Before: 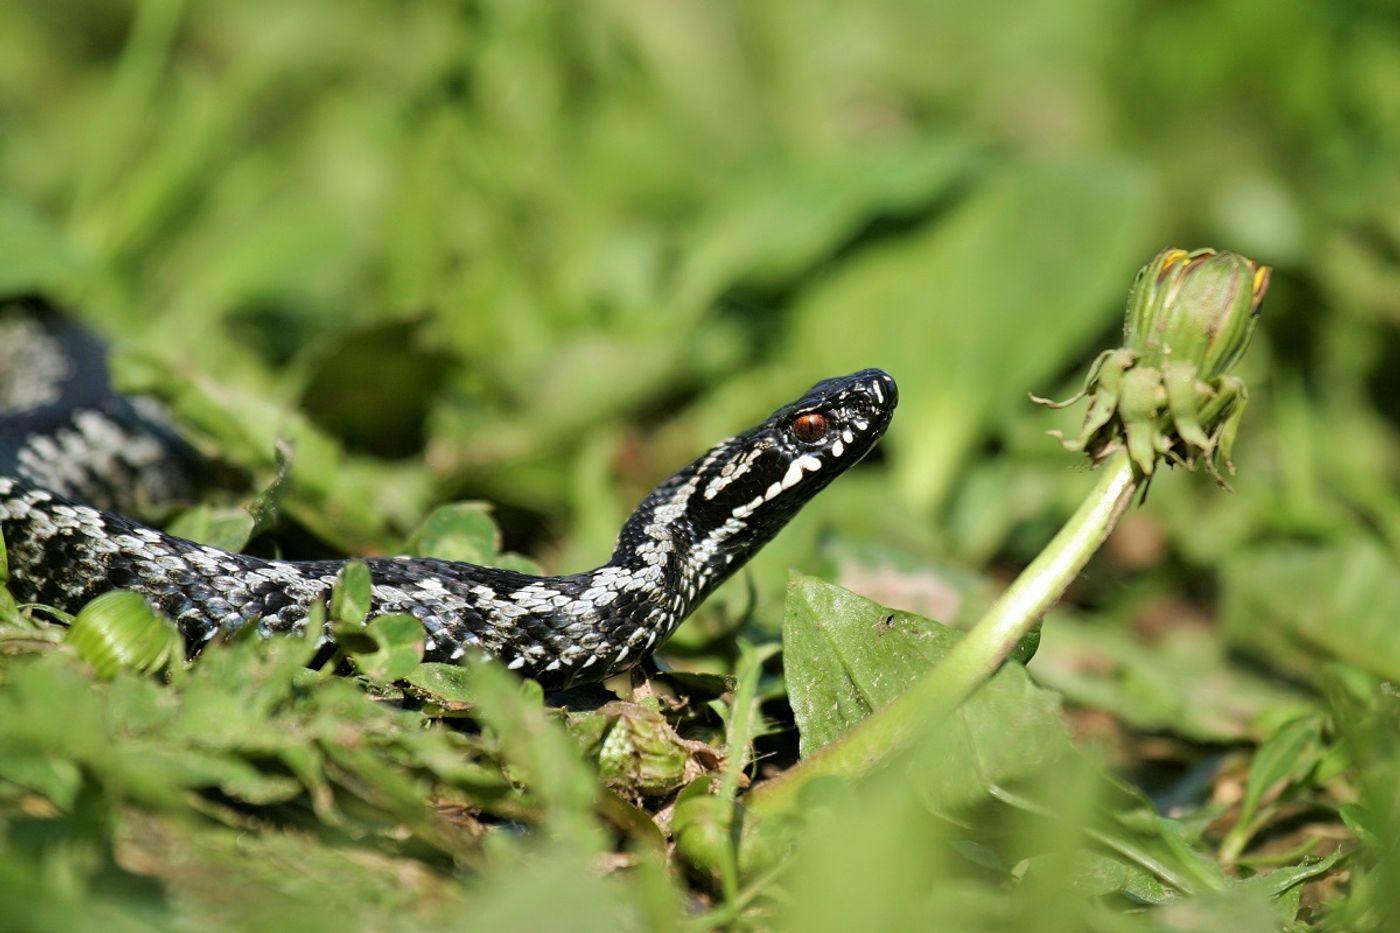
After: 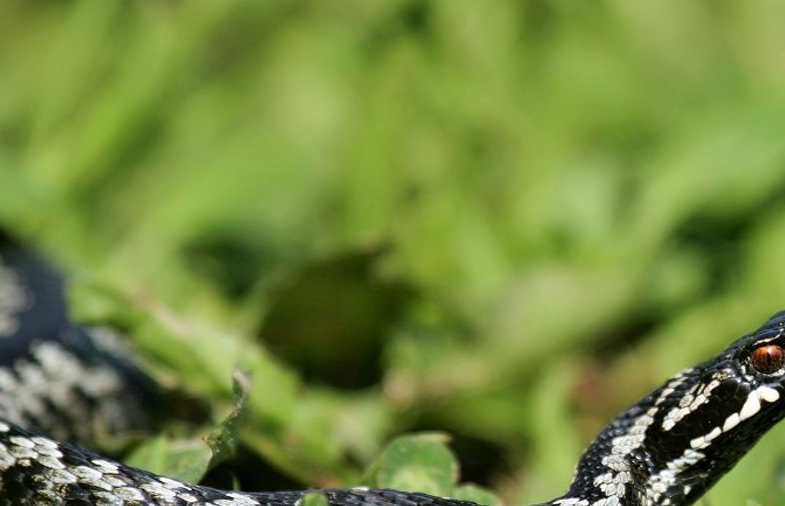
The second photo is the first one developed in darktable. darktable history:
crop and rotate: left 3.044%, top 7.556%, right 40.847%, bottom 38.132%
